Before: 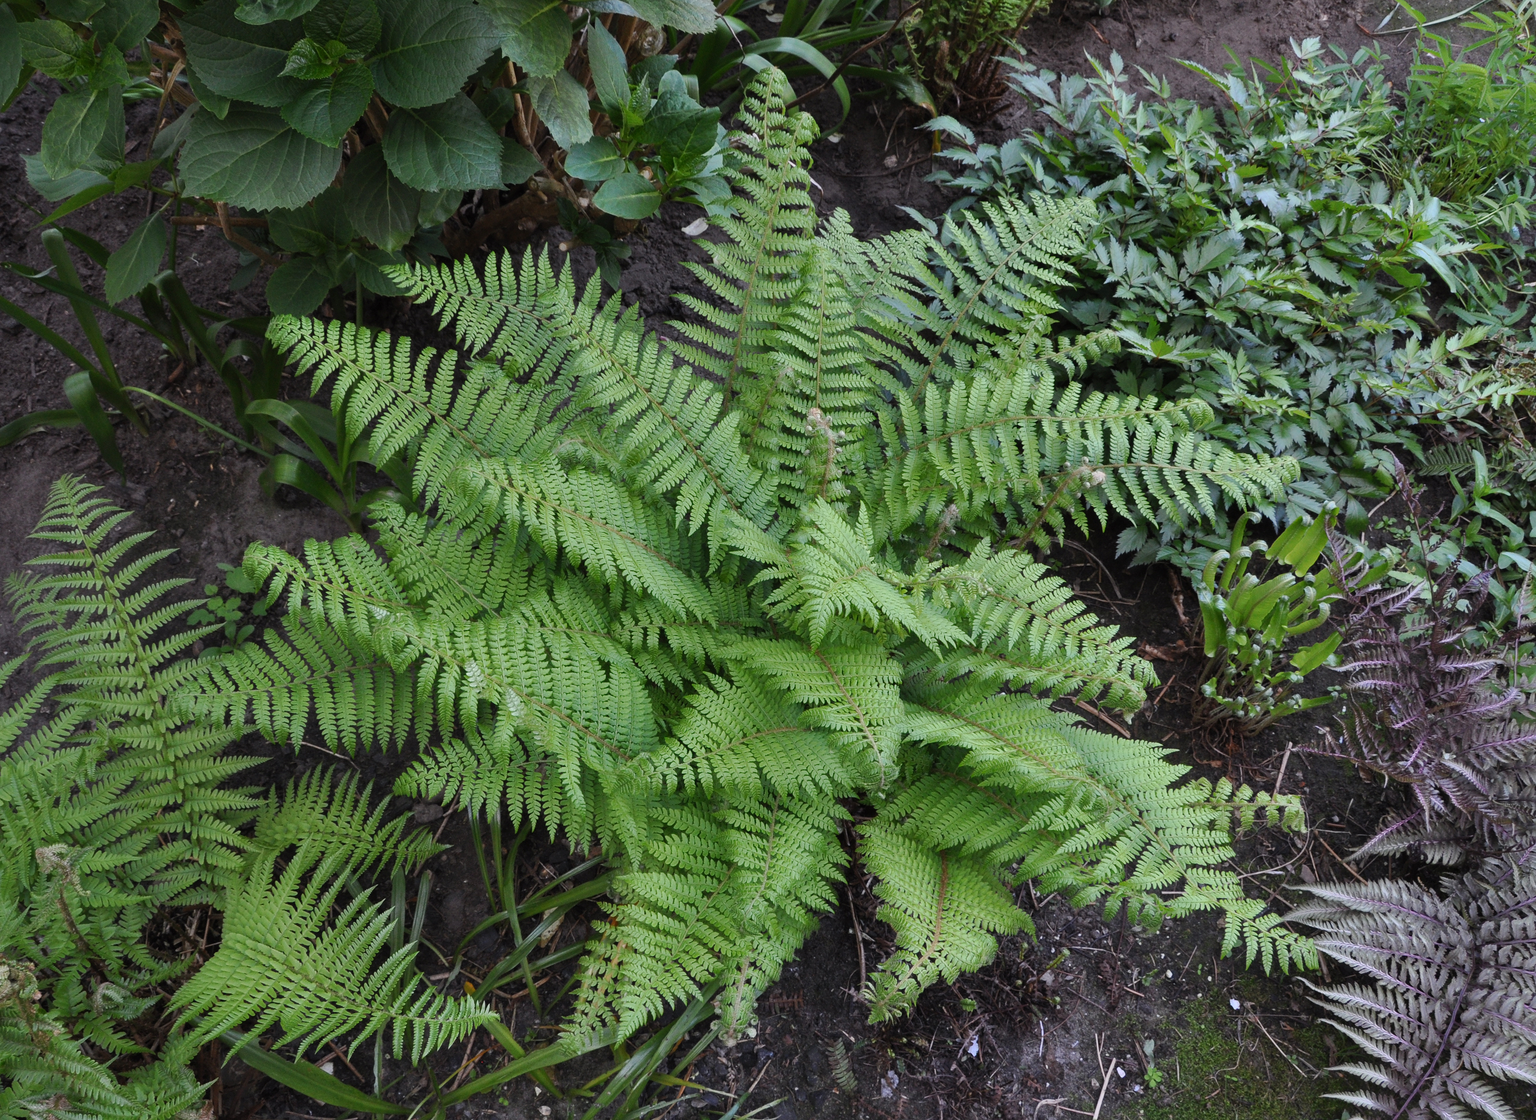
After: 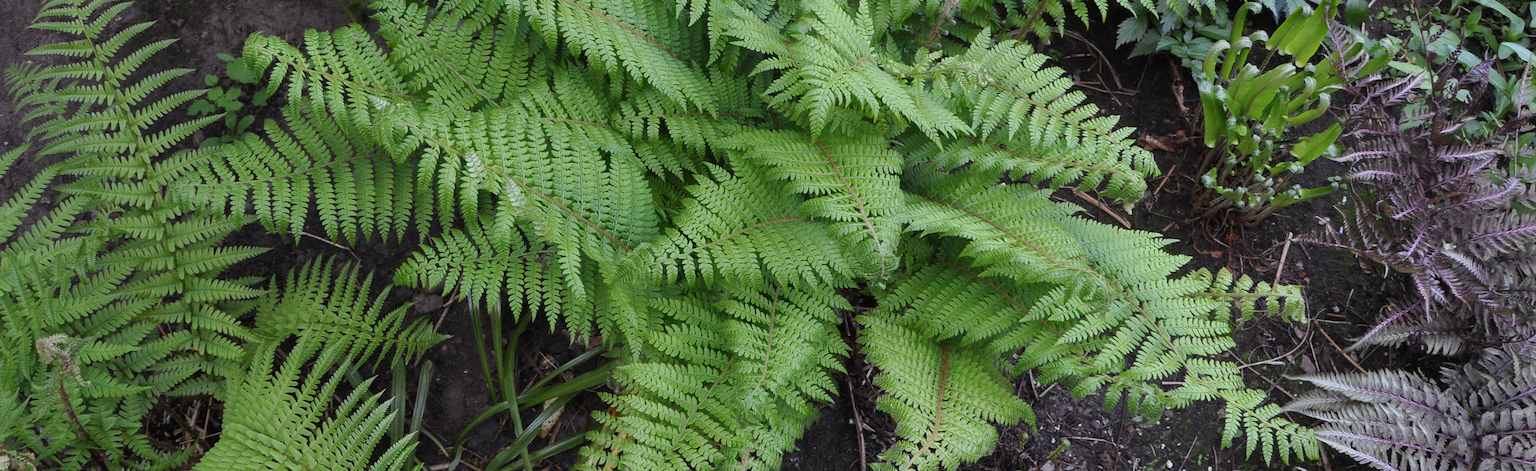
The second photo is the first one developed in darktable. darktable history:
crop: top 45.551%, bottom 12.262%
tone equalizer: on, module defaults
